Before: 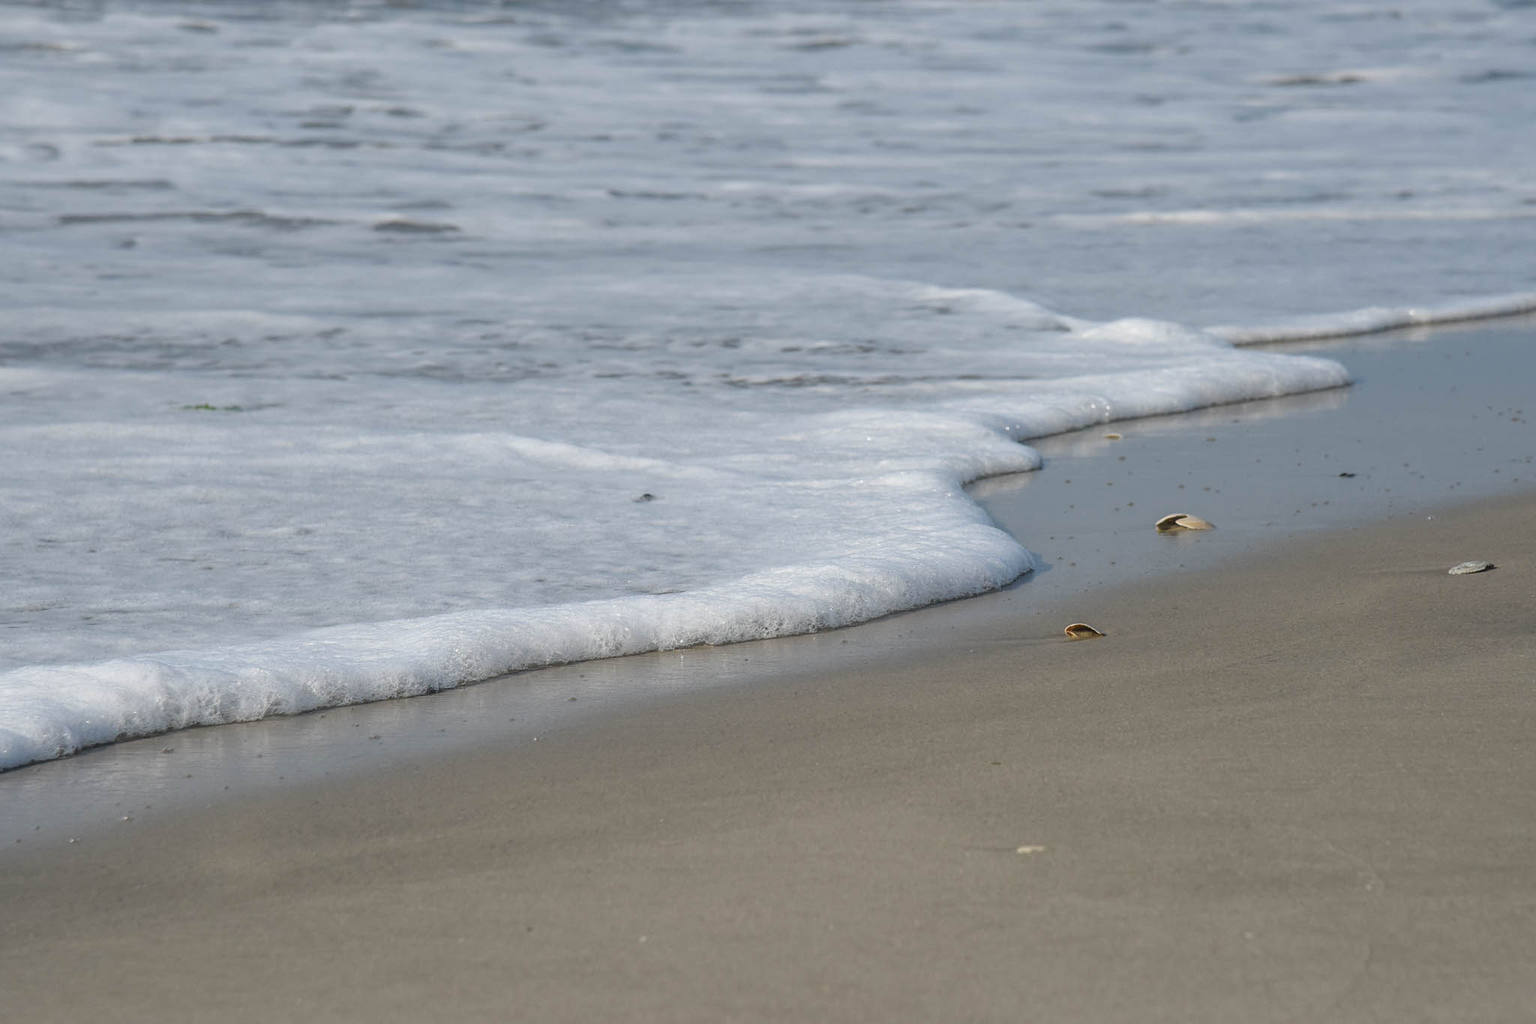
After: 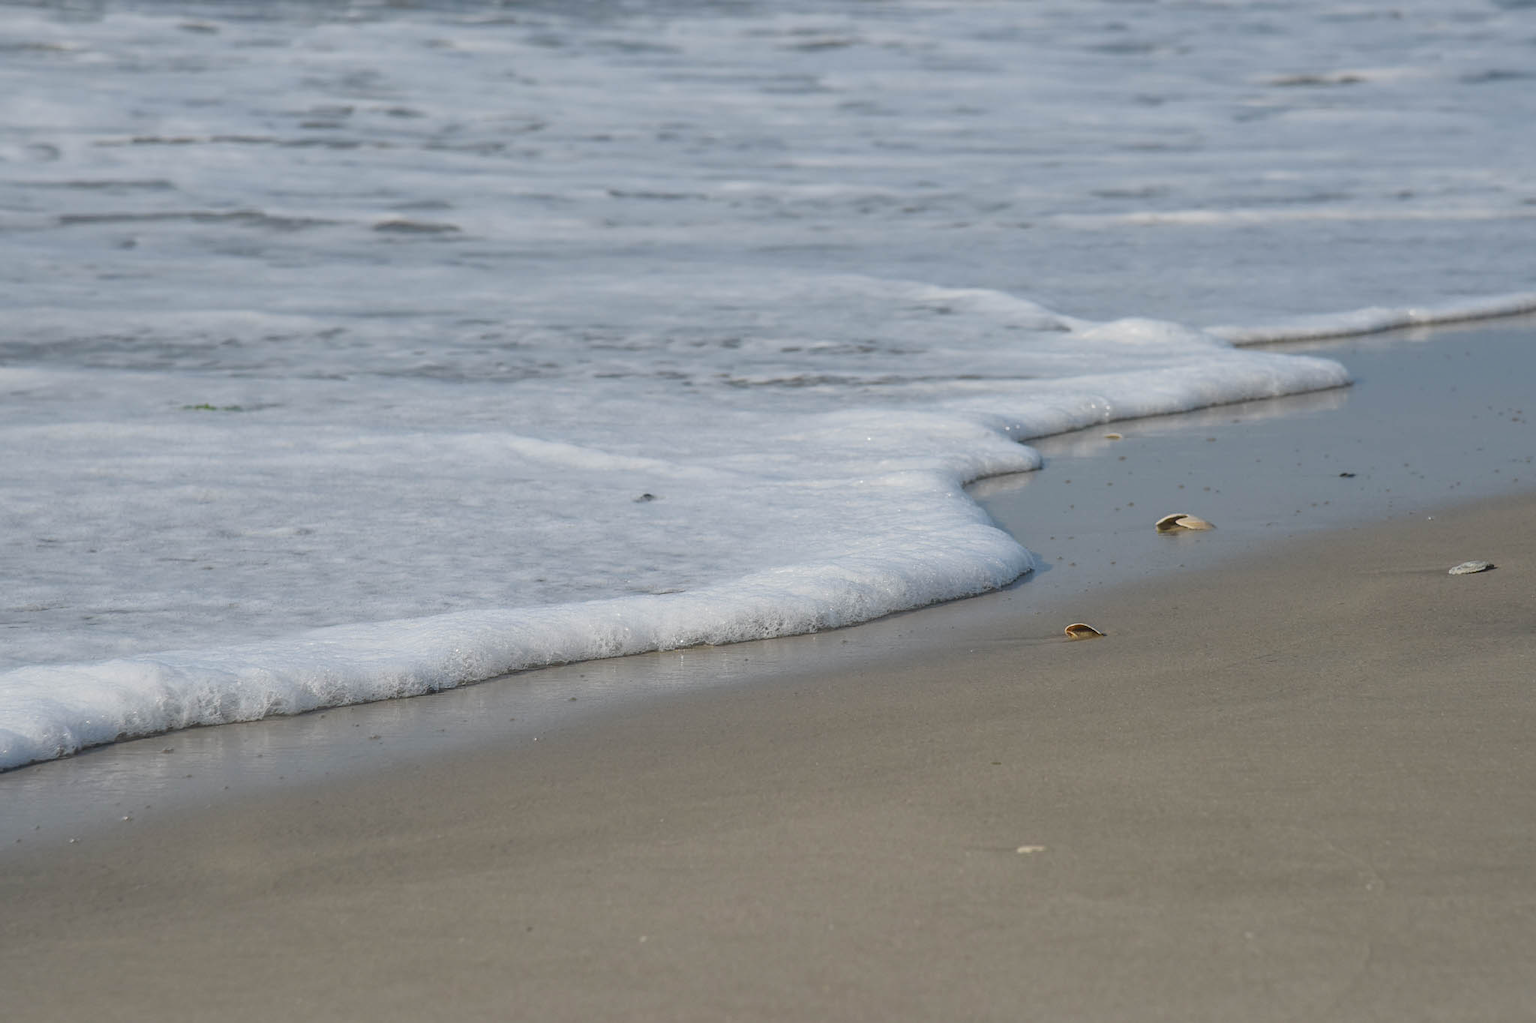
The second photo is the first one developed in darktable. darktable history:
tone curve: curves: ch0 [(0, 0) (0.003, 0.032) (0.011, 0.04) (0.025, 0.058) (0.044, 0.084) (0.069, 0.107) (0.1, 0.13) (0.136, 0.158) (0.177, 0.193) (0.224, 0.236) (0.277, 0.283) (0.335, 0.335) (0.399, 0.399) (0.468, 0.467) (0.543, 0.533) (0.623, 0.612) (0.709, 0.698) (0.801, 0.776) (0.898, 0.848) (1, 1)], color space Lab, linked channels, preserve colors none
